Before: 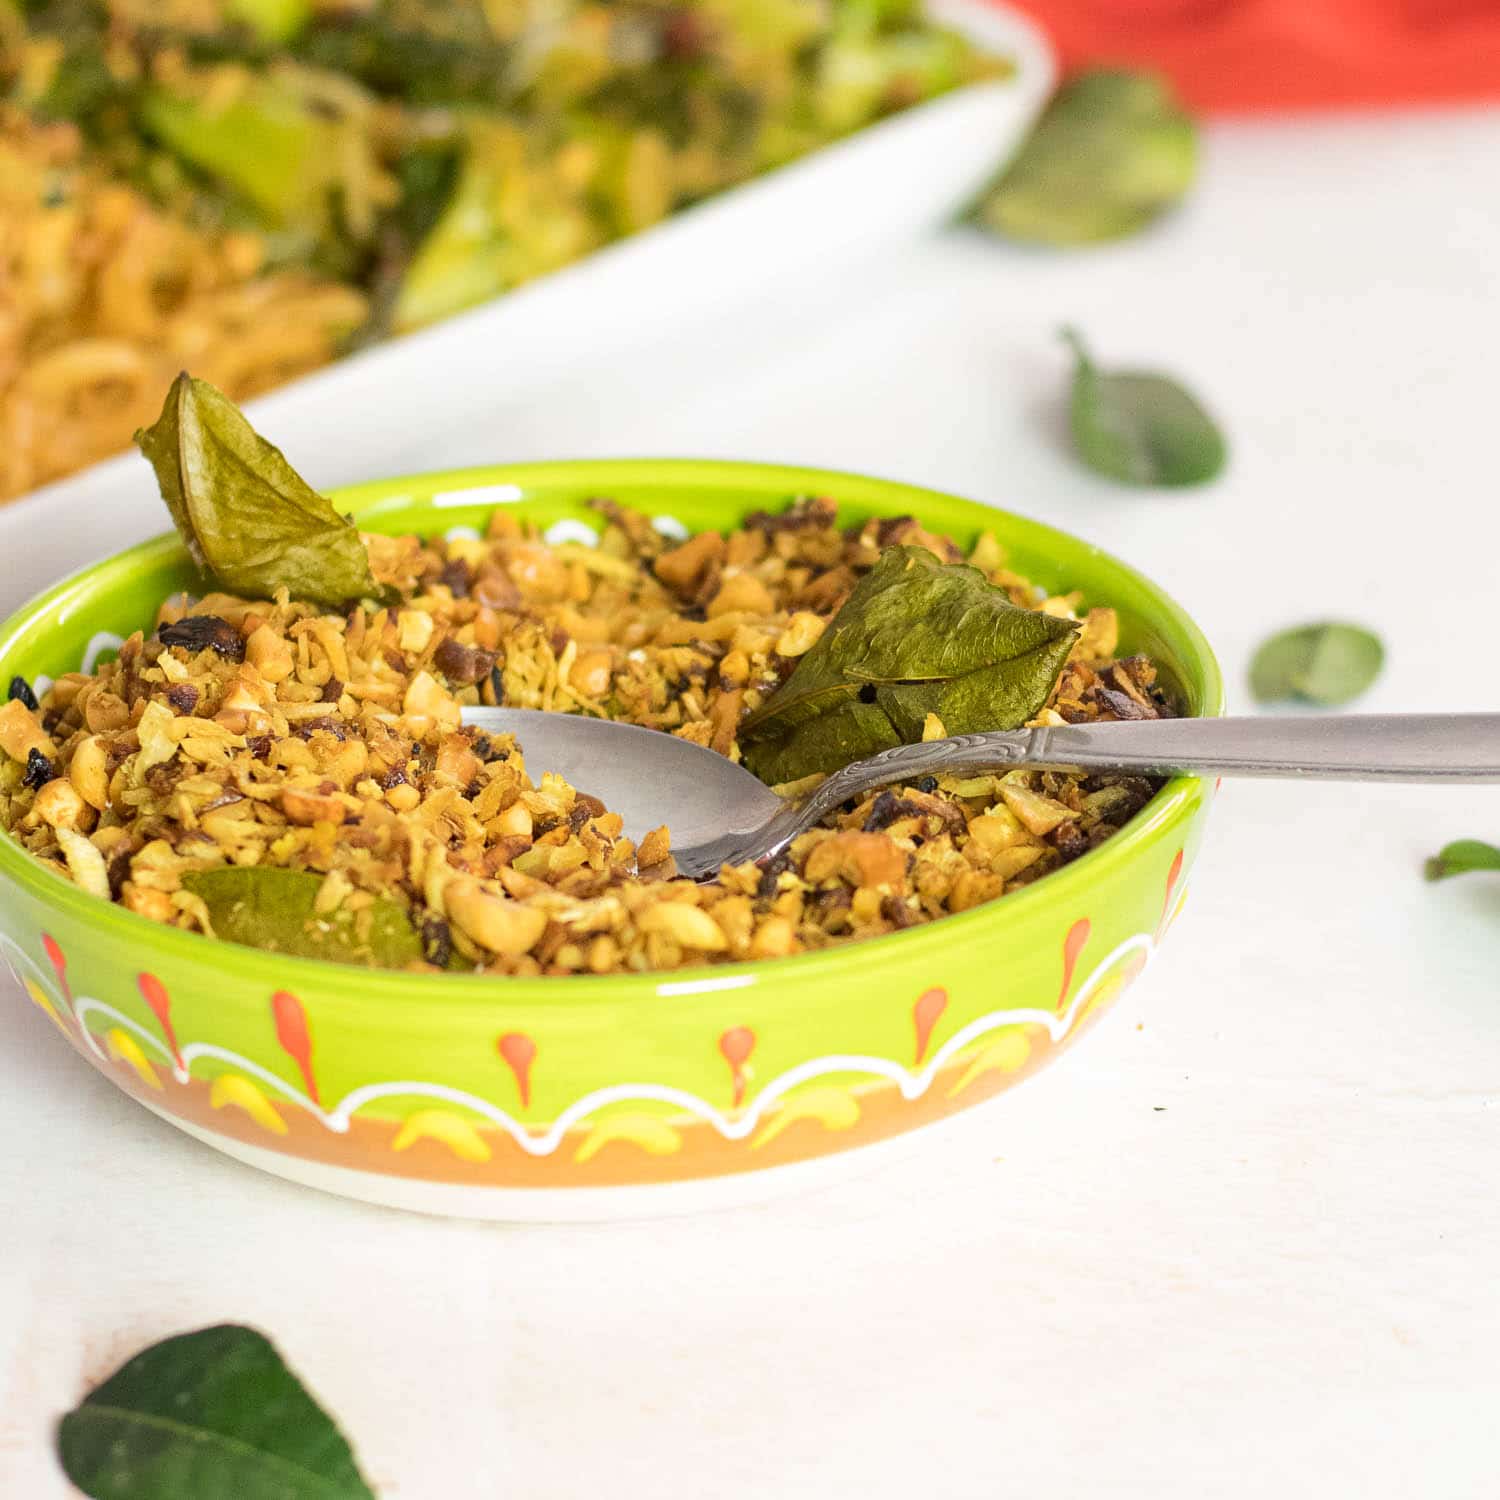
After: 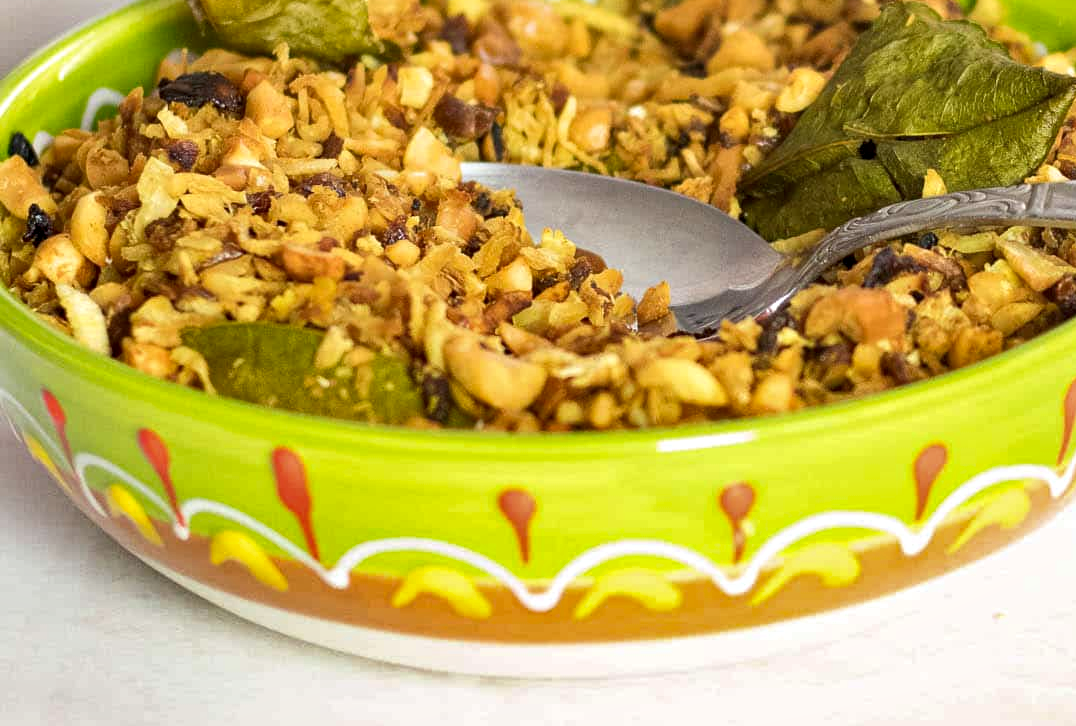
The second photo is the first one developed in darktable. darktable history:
crop: top 36.323%, right 28.208%, bottom 15.123%
shadows and highlights: soften with gaussian
contrast equalizer: octaves 7, y [[0.524 ×6], [0.512 ×6], [0.379 ×6], [0 ×6], [0 ×6]]
